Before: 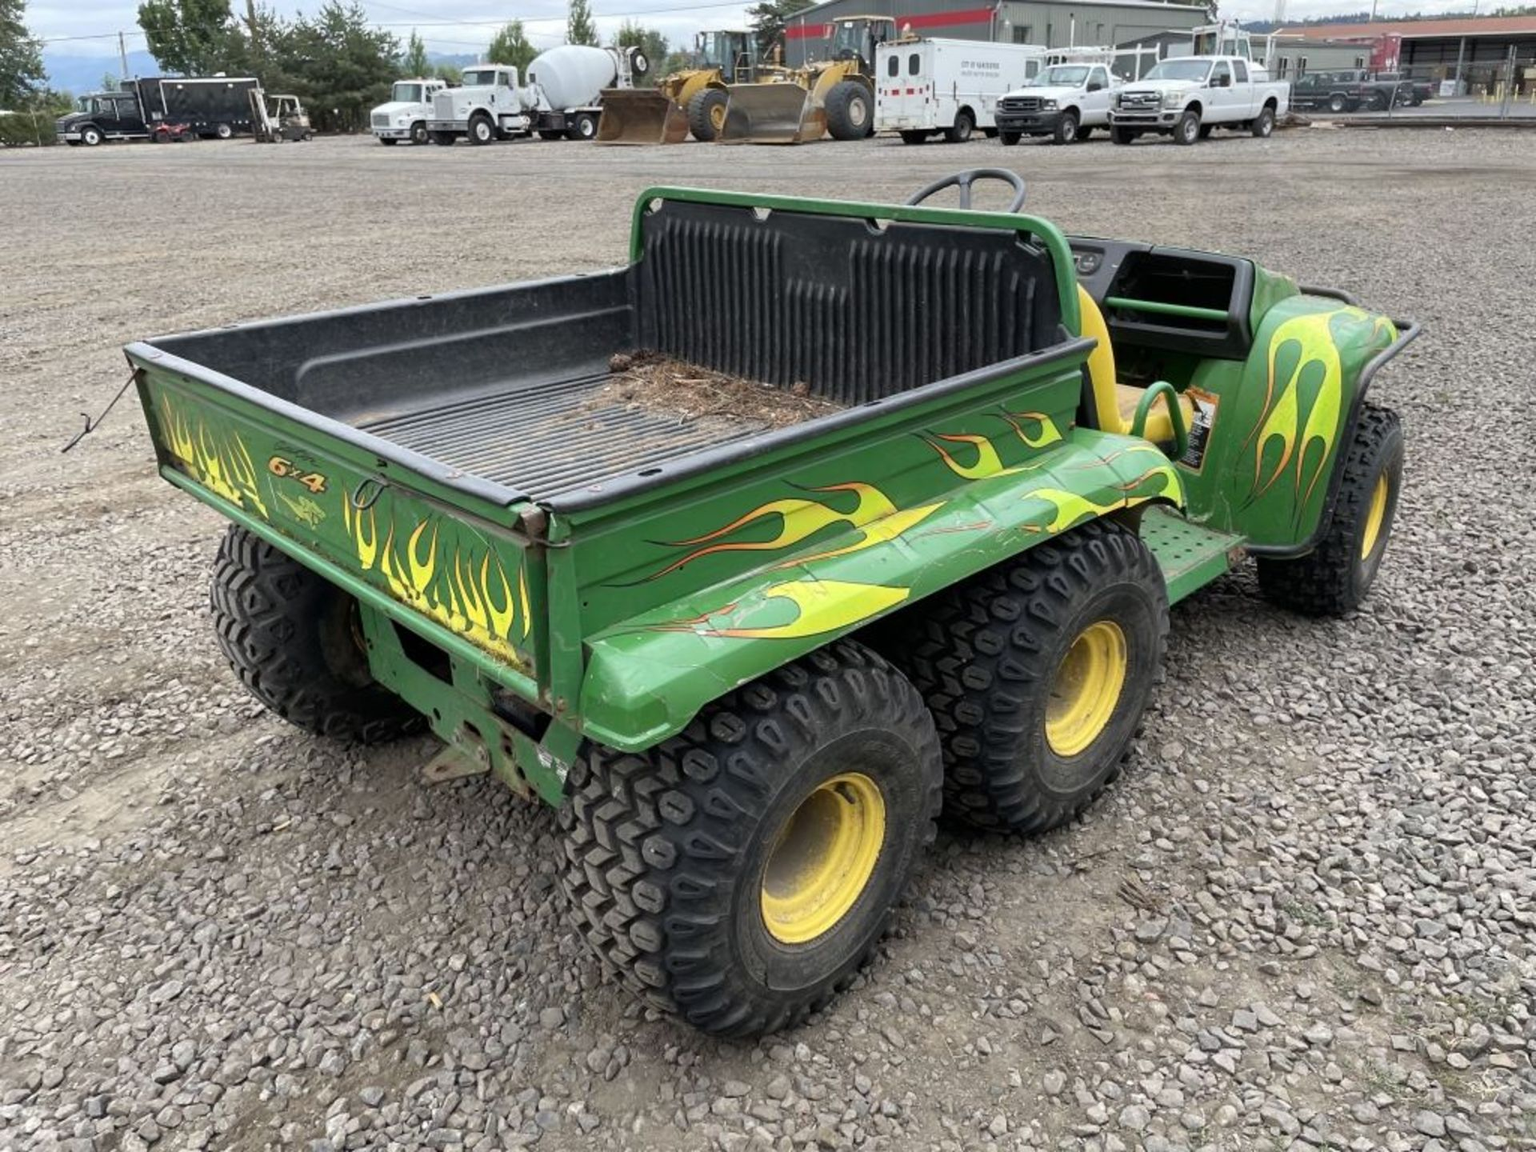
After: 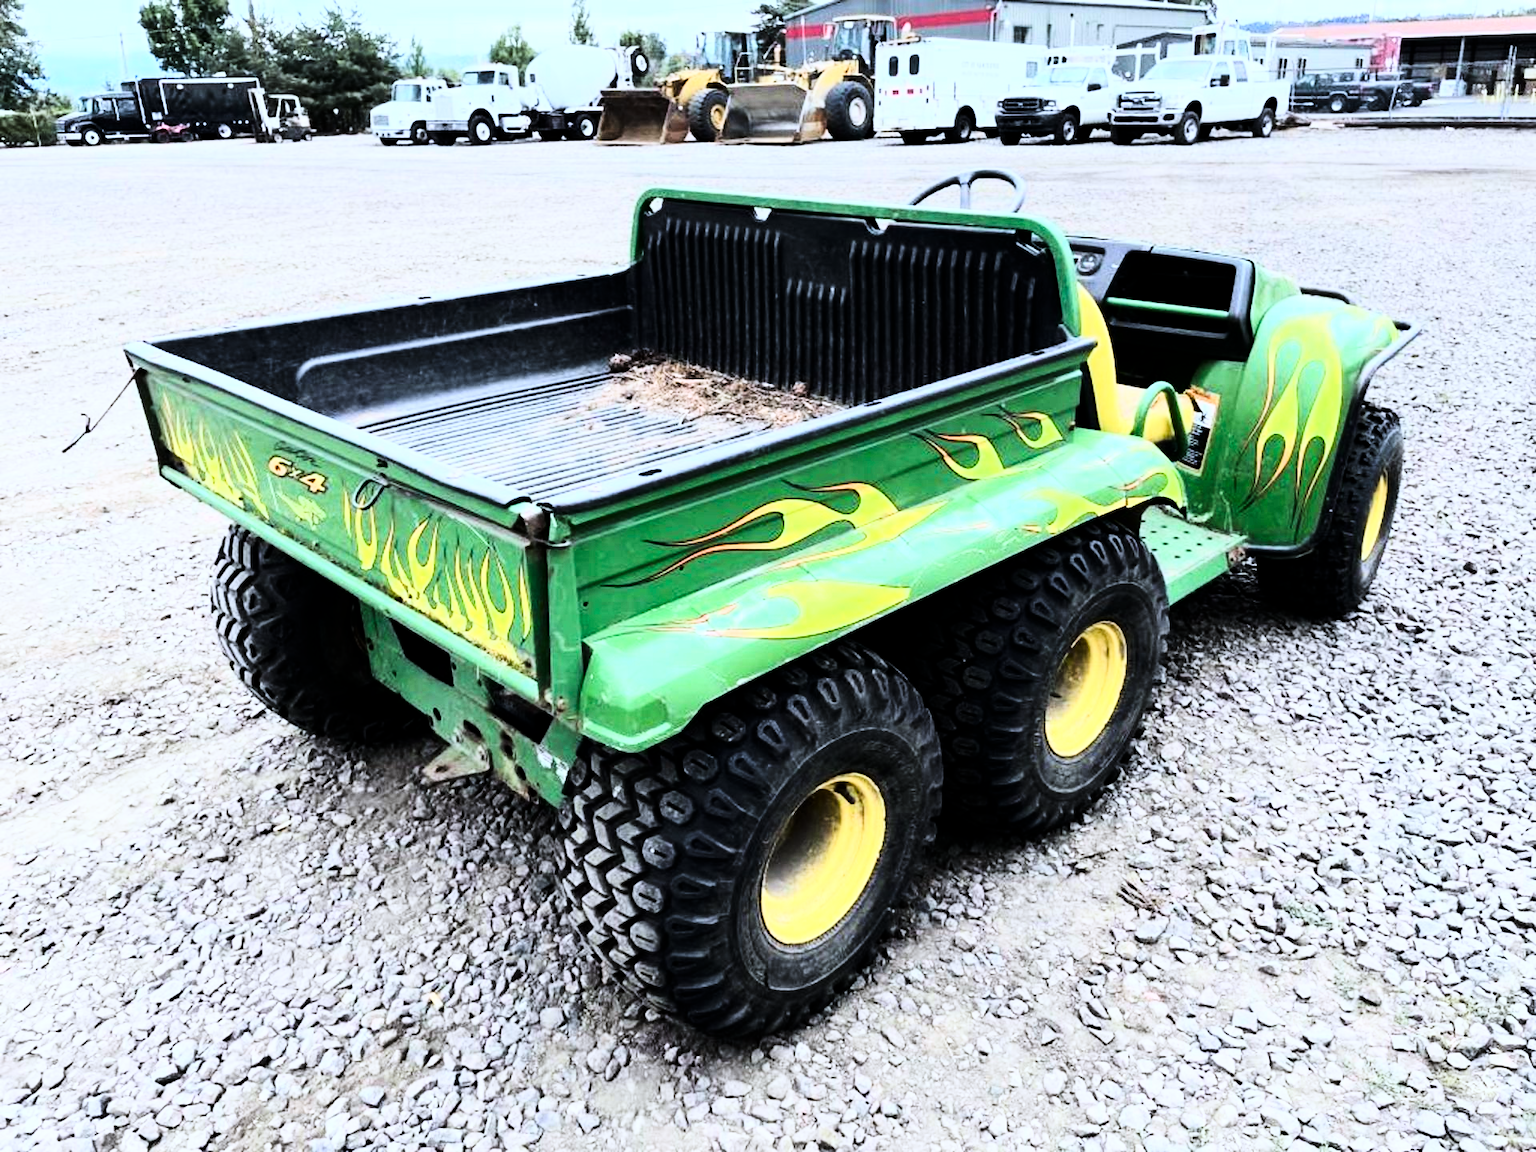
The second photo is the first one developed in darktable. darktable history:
tone curve: curves: ch0 [(0, 0) (0.004, 0) (0.133, 0.071) (0.325, 0.456) (0.832, 0.957) (1, 1)], color space Lab, linked channels, preserve colors none
contrast brightness saturation: contrast 0.39, brightness 0.1
color calibration: output R [0.994, 0.059, -0.119, 0], output G [-0.036, 1.09, -0.119, 0], output B [0.078, -0.108, 0.961, 0], illuminant custom, x 0.371, y 0.382, temperature 4281.14 K
